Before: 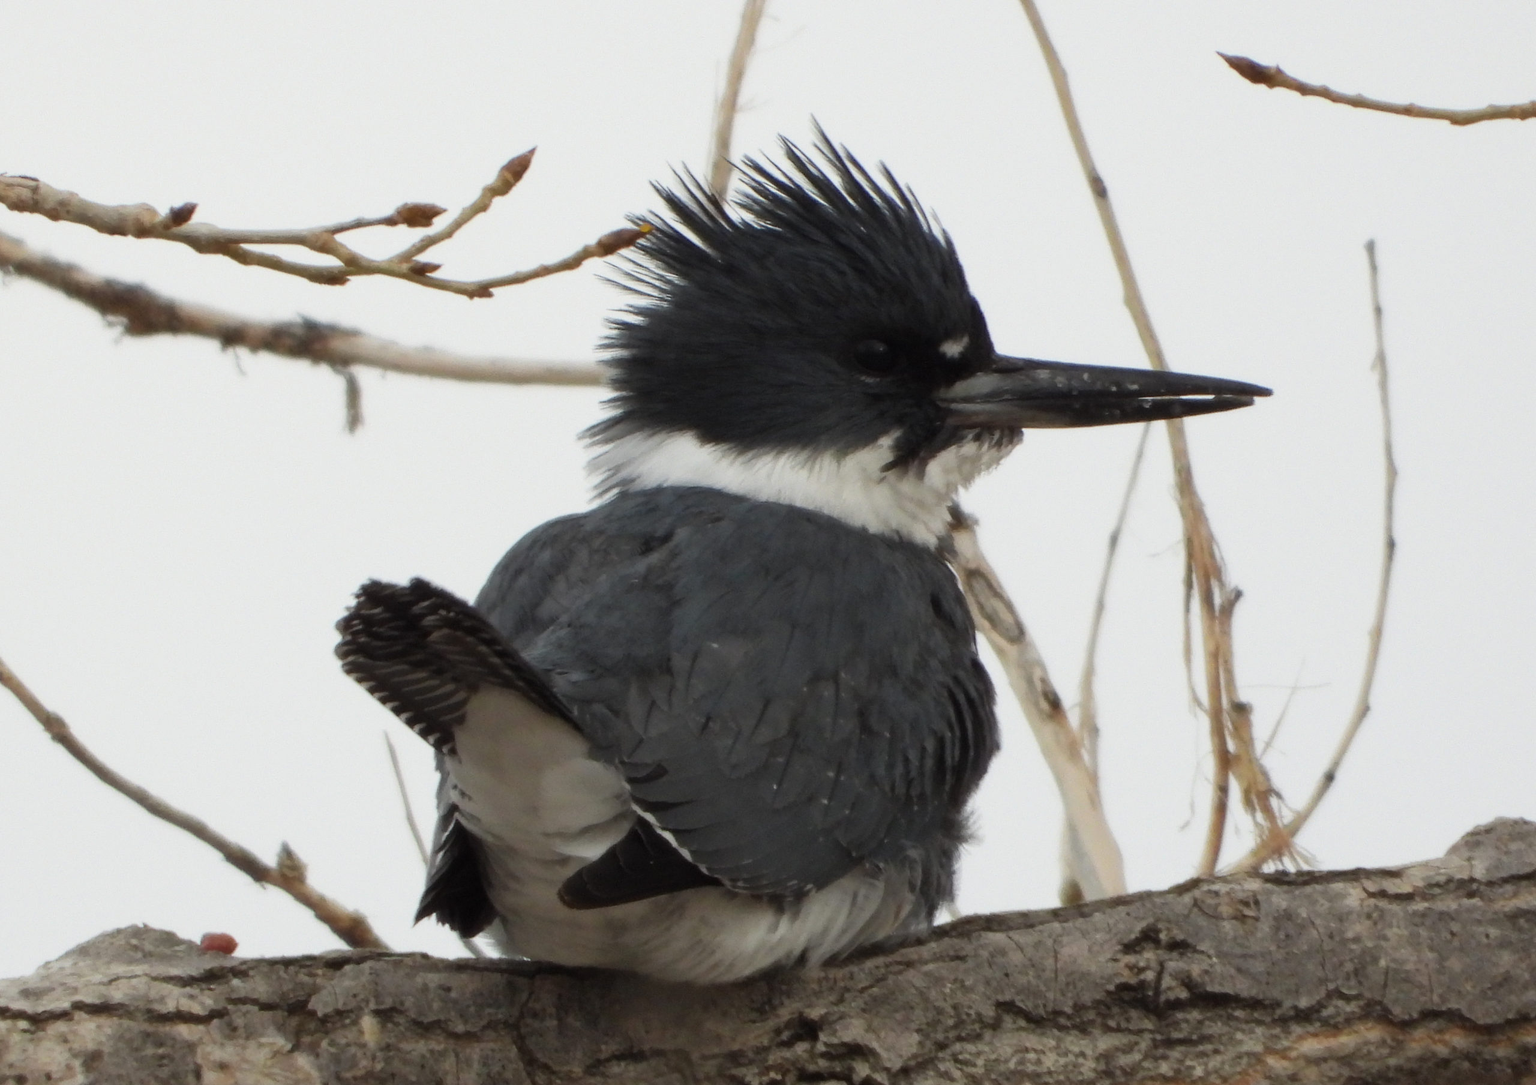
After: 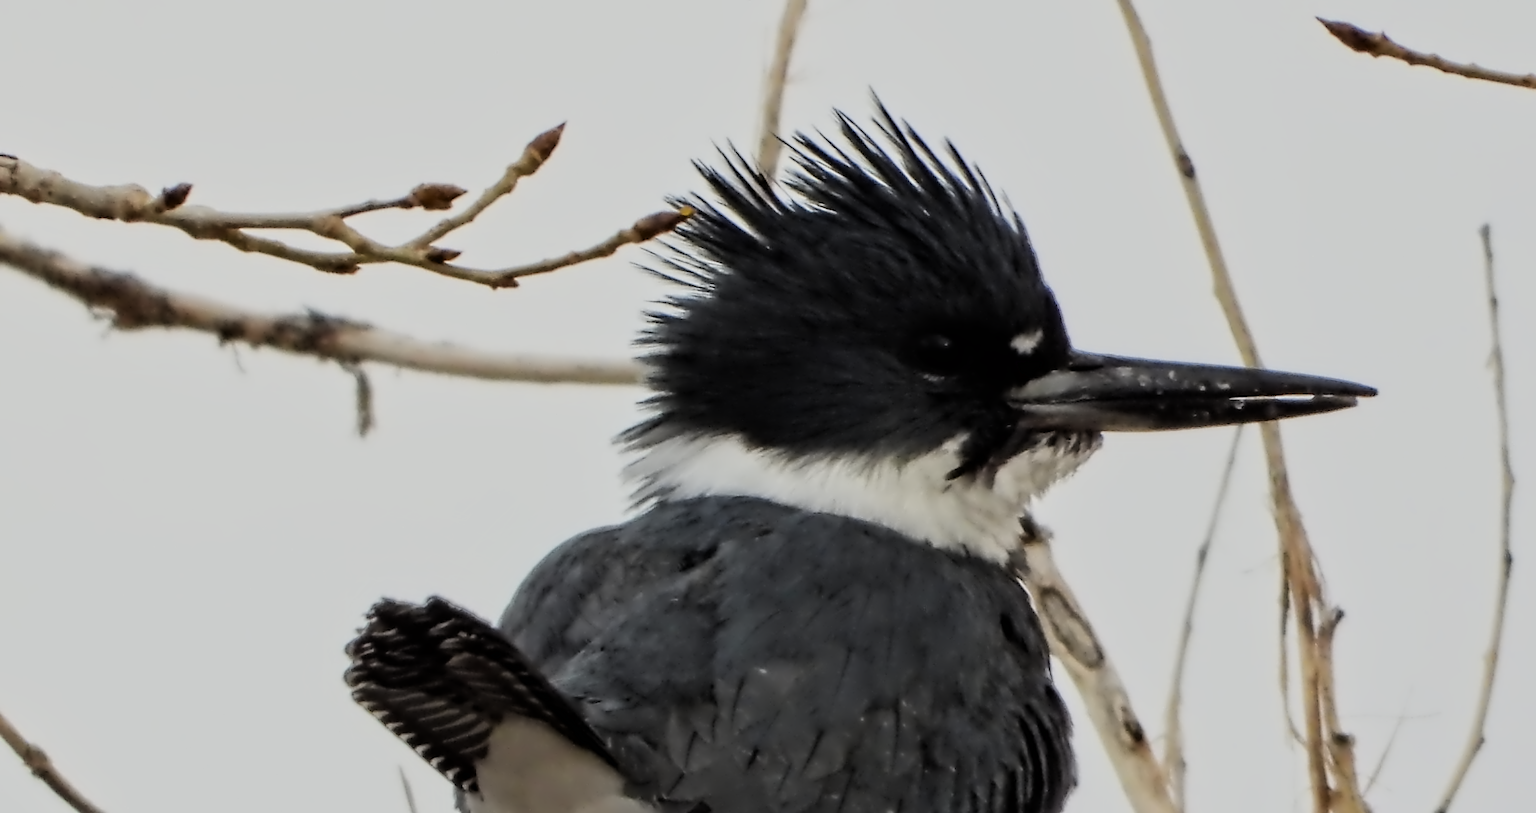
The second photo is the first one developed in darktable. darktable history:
filmic rgb: black relative exposure -7.65 EV, white relative exposure 4.56 EV, hardness 3.61, contrast 0.99, color science v6 (2022)
velvia: strength 14.44%
levels: levels [0, 0.492, 0.984]
crop: left 1.514%, top 3.412%, right 7.705%, bottom 28.513%
contrast equalizer: y [[0.5, 0.542, 0.583, 0.625, 0.667, 0.708], [0.5 ×6], [0.5 ×6], [0, 0.033, 0.067, 0.1, 0.133, 0.167], [0, 0.05, 0.1, 0.15, 0.2, 0.25]]
